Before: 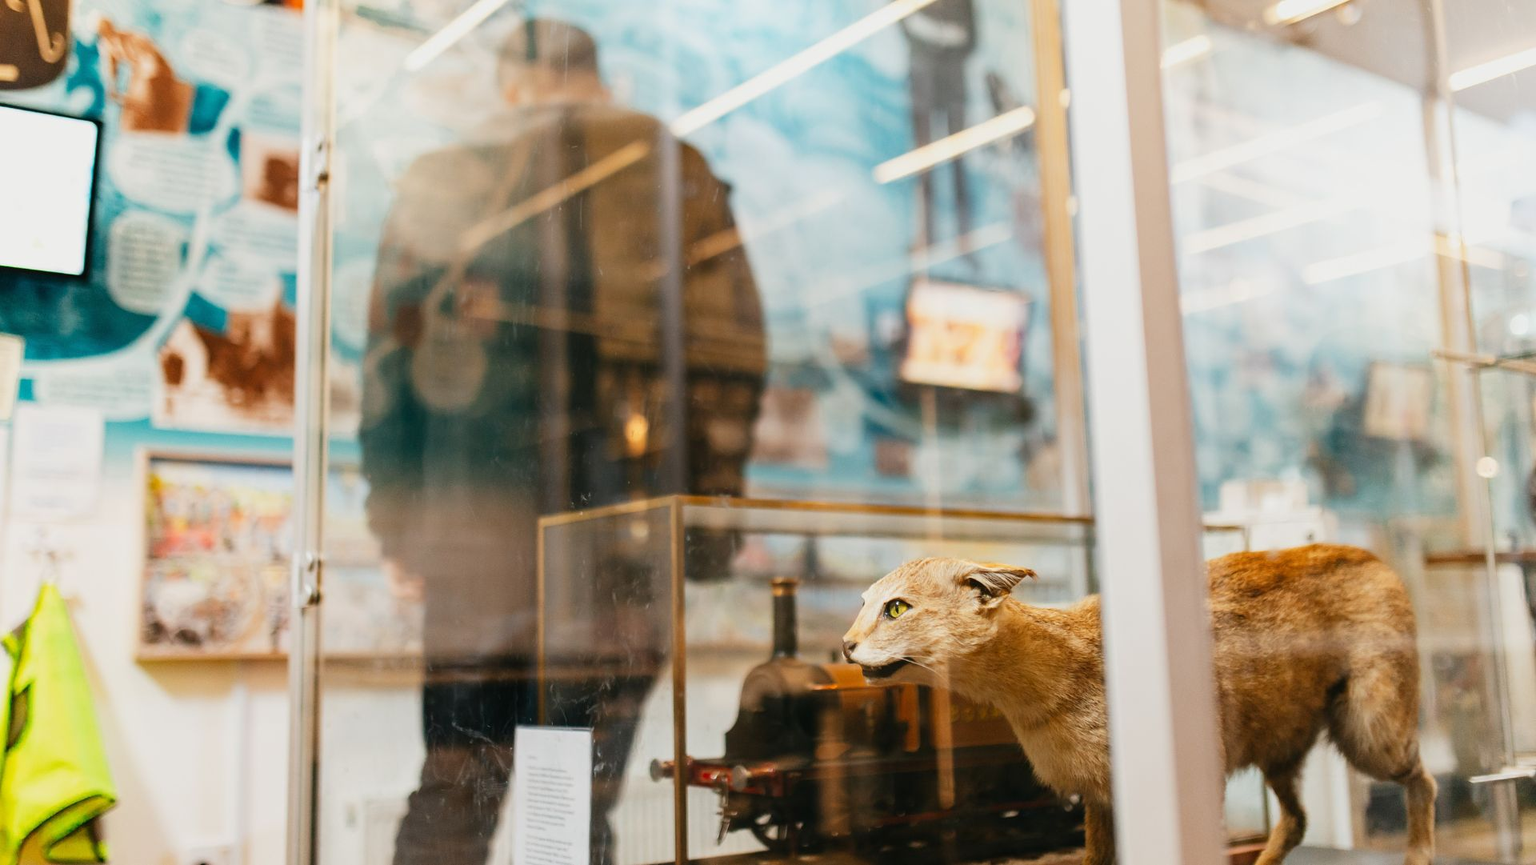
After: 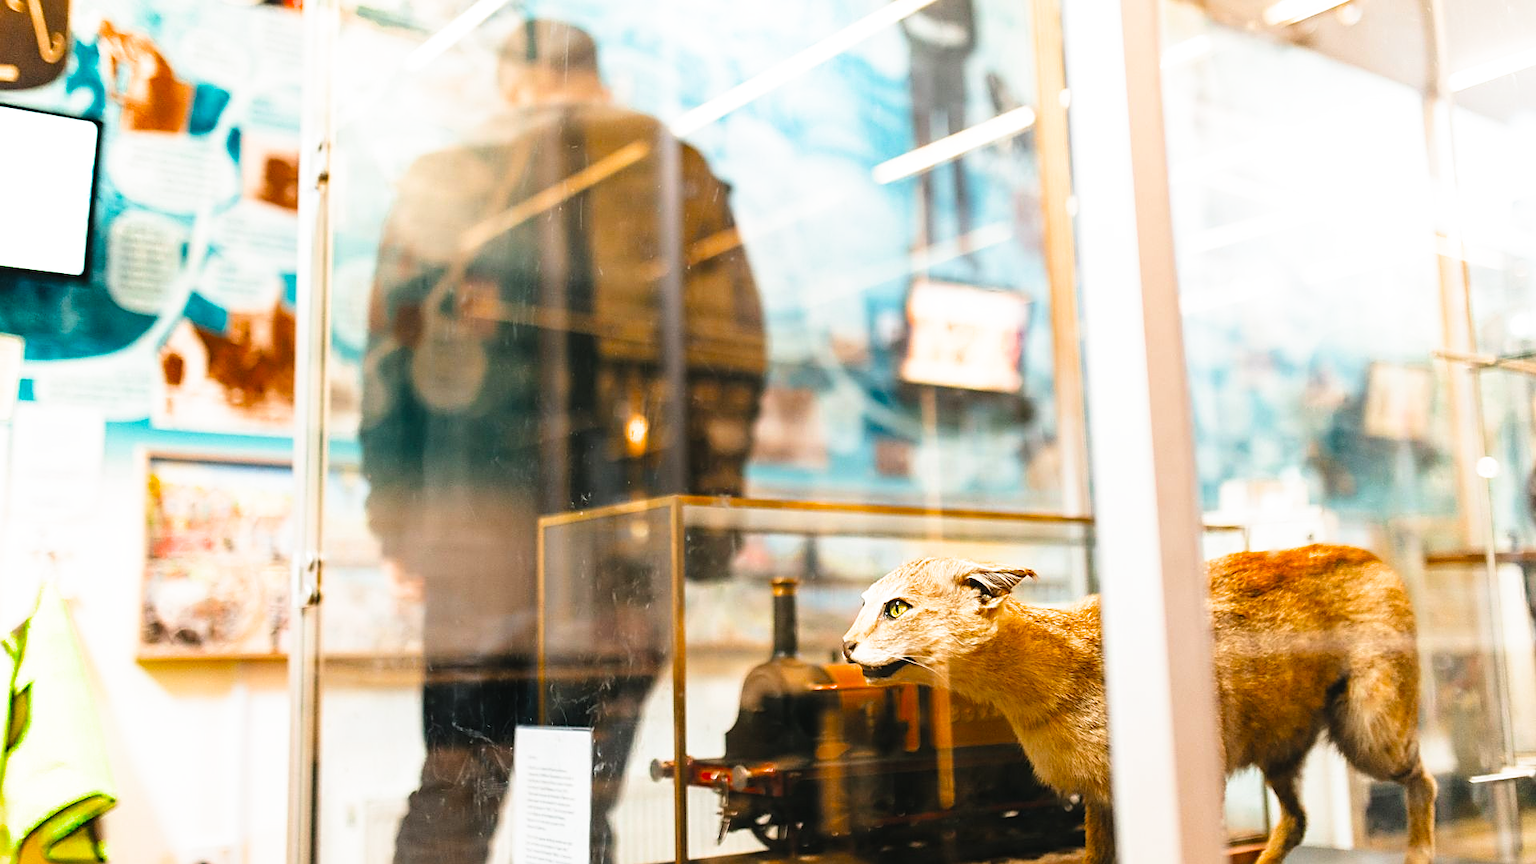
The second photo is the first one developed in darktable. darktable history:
filmic rgb: black relative exposure -12 EV, white relative exposure 2.8 EV, threshold 3 EV, target black luminance 0%, hardness 8.06, latitude 70.41%, contrast 1.14, highlights saturation mix 10%, shadows ↔ highlights balance -0.388%, color science v4 (2020), iterations of high-quality reconstruction 10, contrast in shadows soft, contrast in highlights soft, enable highlight reconstruction true
exposure: black level correction -0.005, exposure 0.622 EV, compensate highlight preservation false
sharpen: on, module defaults
